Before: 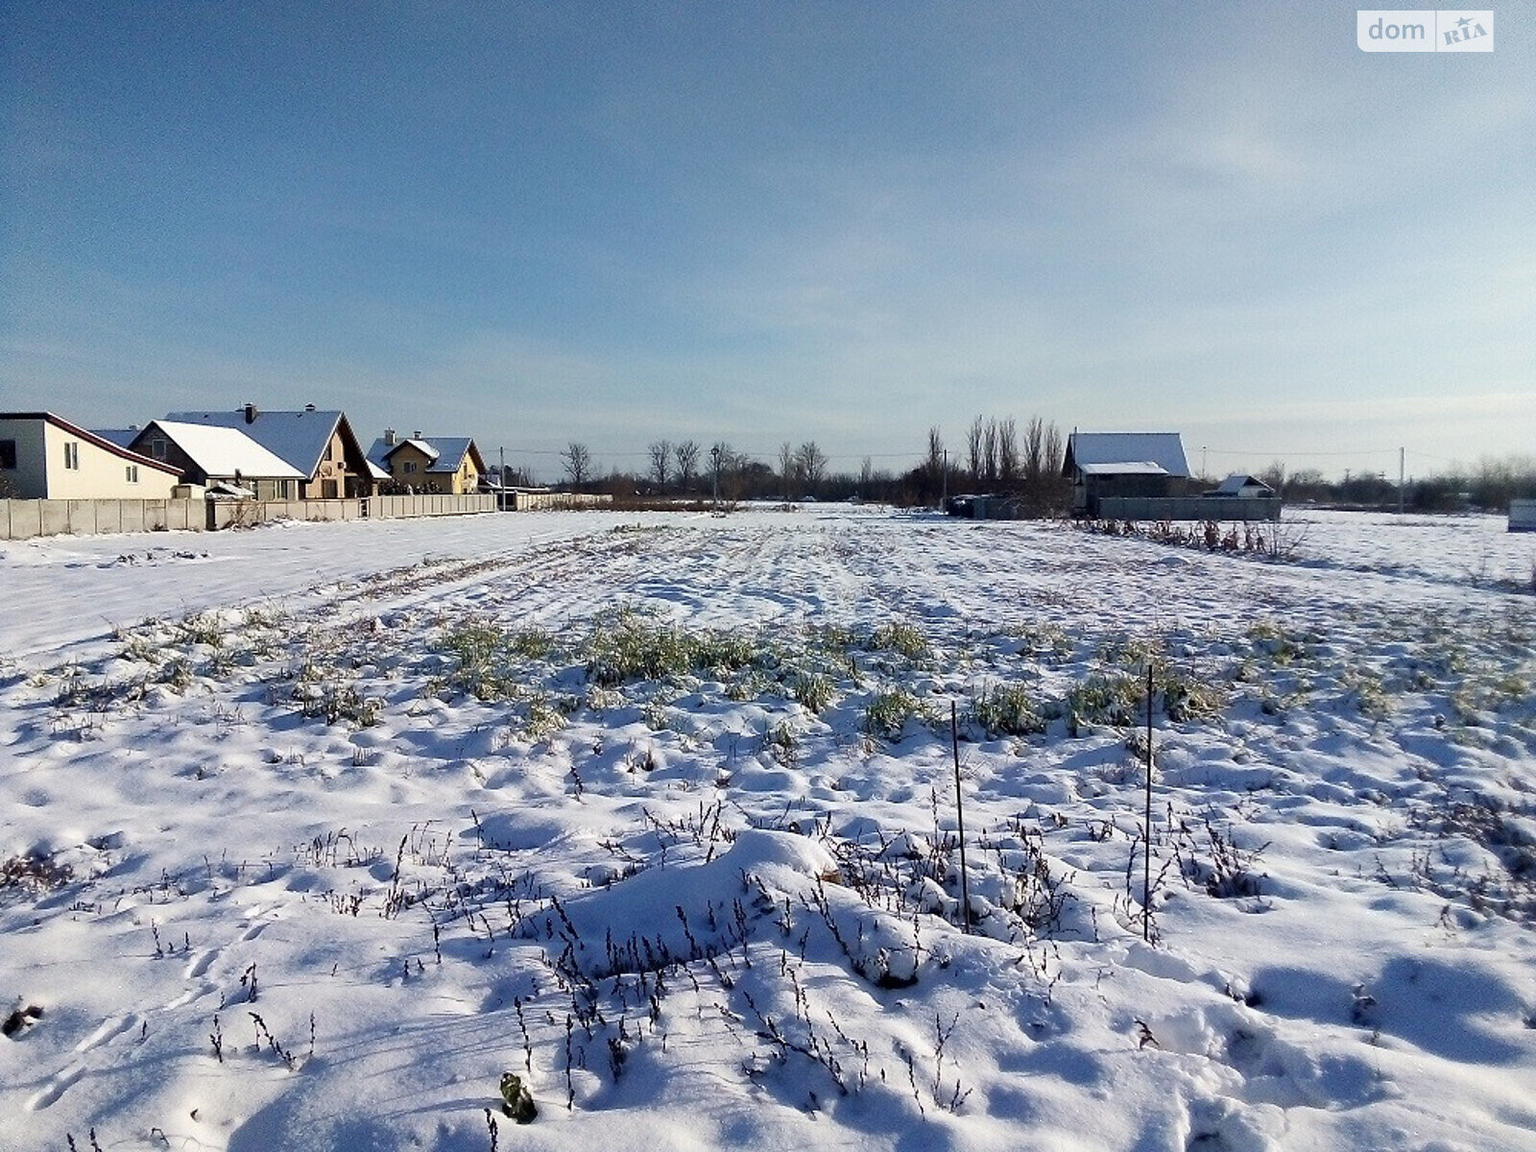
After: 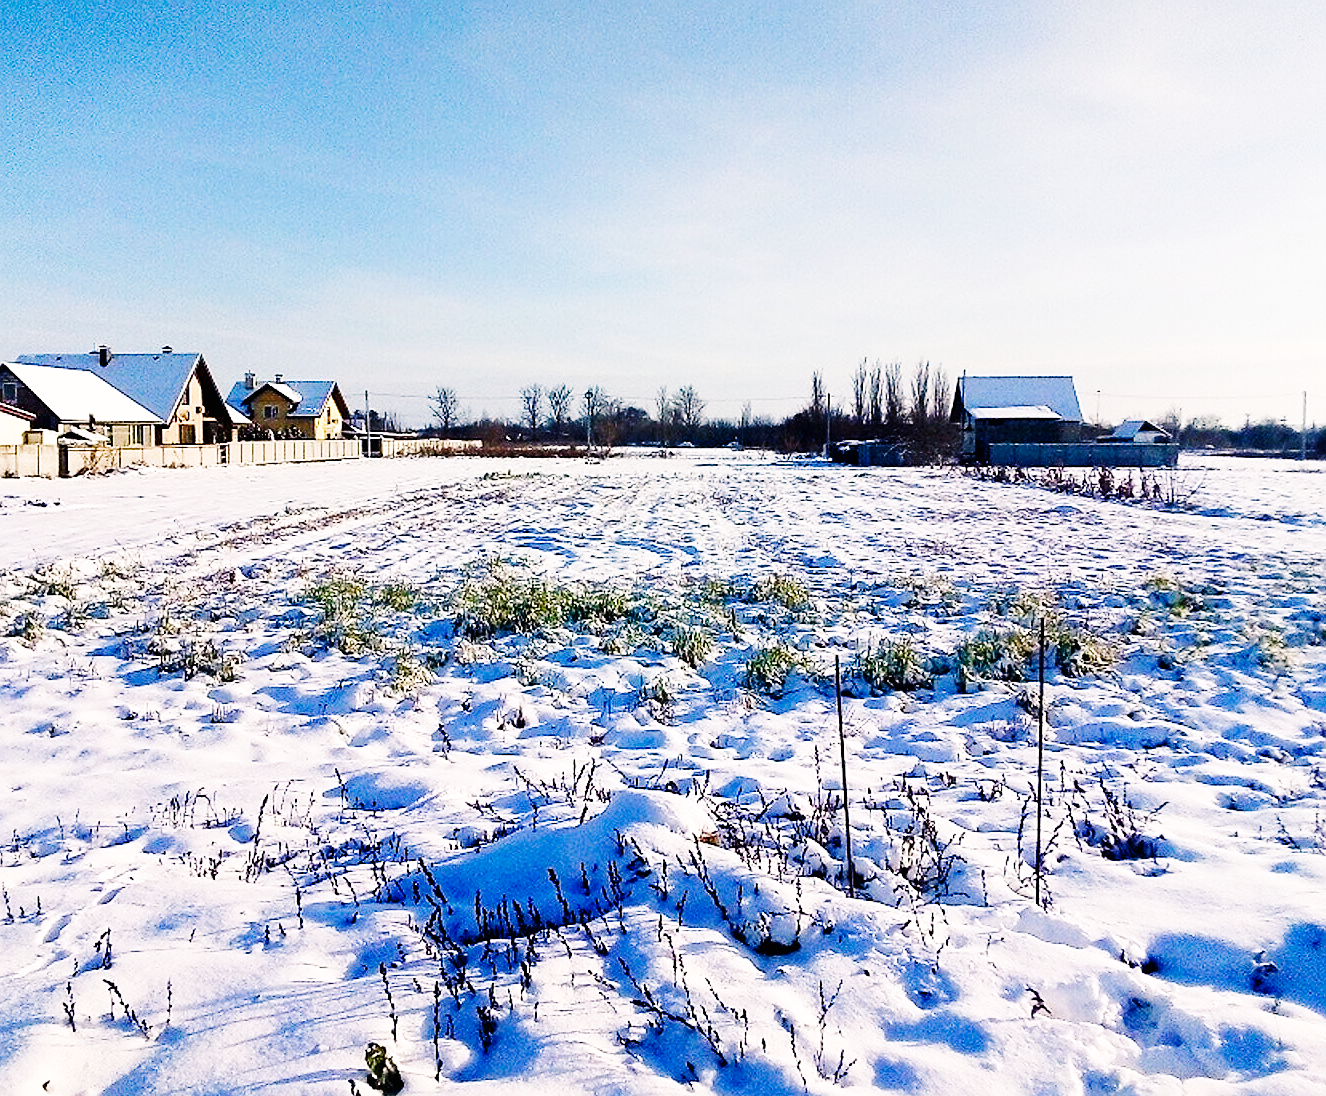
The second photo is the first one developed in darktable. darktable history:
color balance rgb: shadows lift › chroma 2.015%, shadows lift › hue 247.59°, highlights gain › chroma 2.35%, highlights gain › hue 34.64°, perceptual saturation grading › global saturation 26.801%, perceptual saturation grading › highlights -28.676%, perceptual saturation grading › mid-tones 15.328%, perceptual saturation grading › shadows 33.791%
crop: left 9.798%, top 6.267%, right 7.323%, bottom 2.336%
sharpen: on, module defaults
base curve: curves: ch0 [(0, 0) (0, 0) (0.002, 0.001) (0.008, 0.003) (0.019, 0.011) (0.037, 0.037) (0.064, 0.11) (0.102, 0.232) (0.152, 0.379) (0.216, 0.524) (0.296, 0.665) (0.394, 0.789) (0.512, 0.881) (0.651, 0.945) (0.813, 0.986) (1, 1)], preserve colors none
